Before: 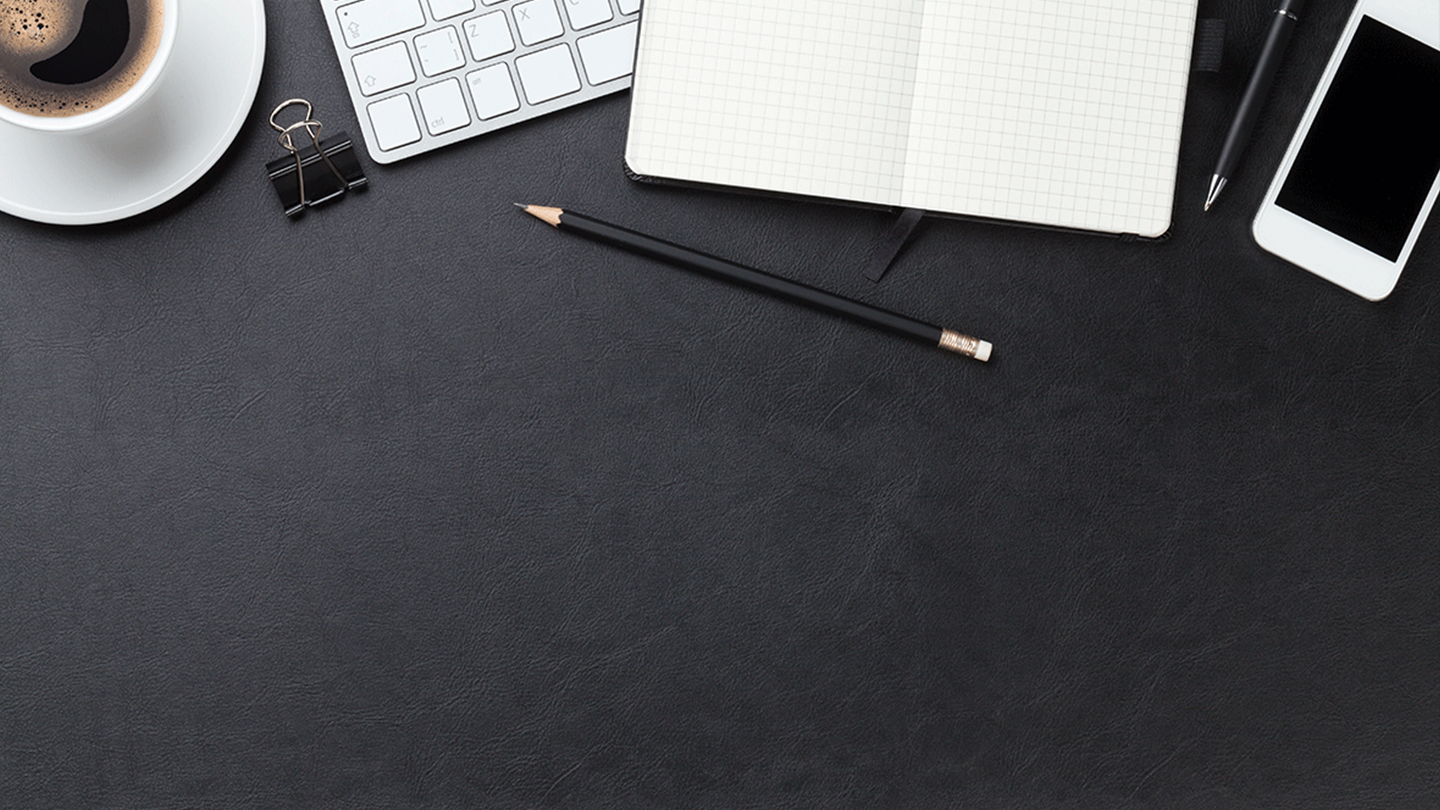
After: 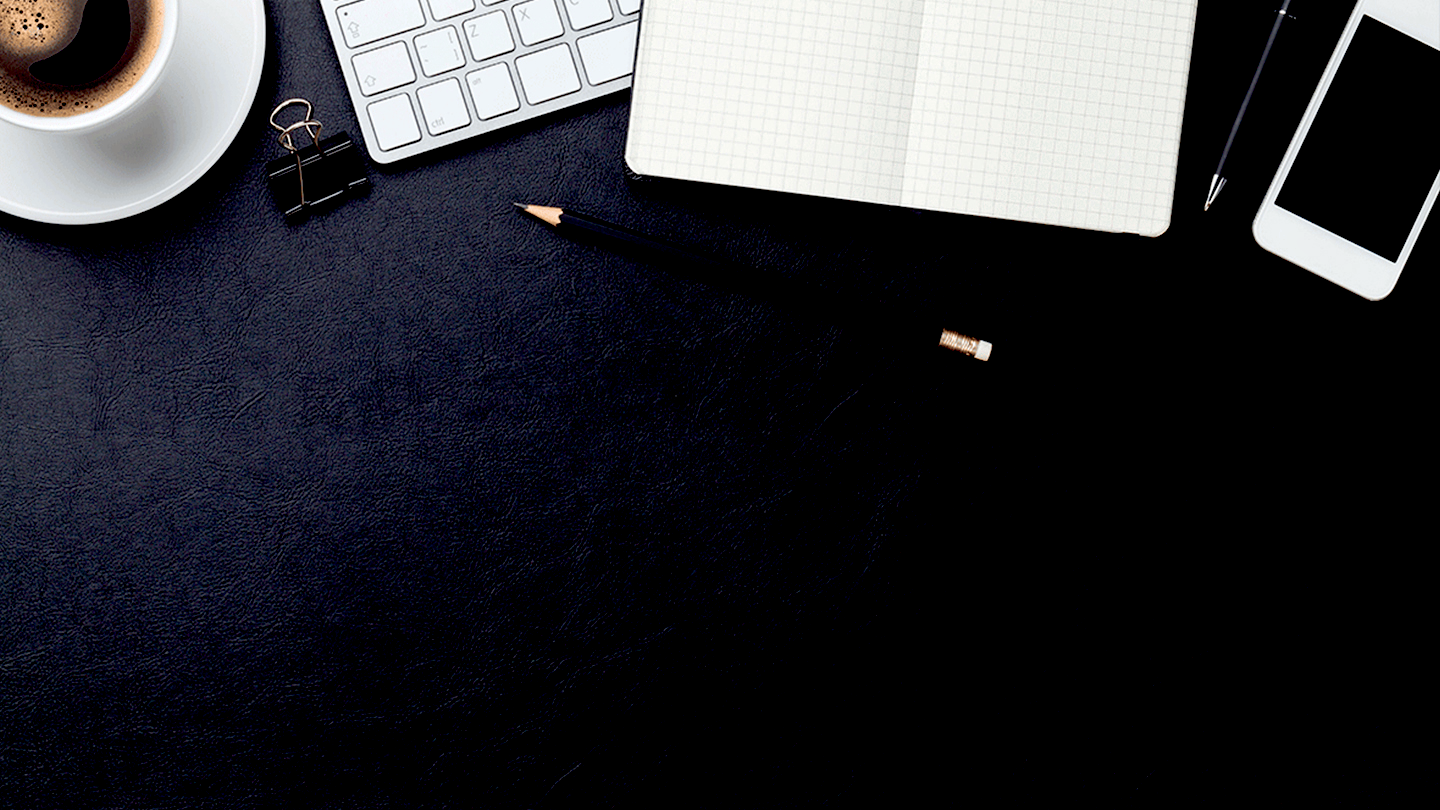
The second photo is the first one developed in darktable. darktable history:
exposure: black level correction 0.057, compensate exposure bias true, compensate highlight preservation false
tone equalizer: on, module defaults
color zones: curves: ch0 [(0.004, 0.305) (0.261, 0.623) (0.389, 0.399) (0.708, 0.571) (0.947, 0.34)]; ch1 [(0.025, 0.645) (0.229, 0.584) (0.326, 0.551) (0.484, 0.262) (0.757, 0.643)]
